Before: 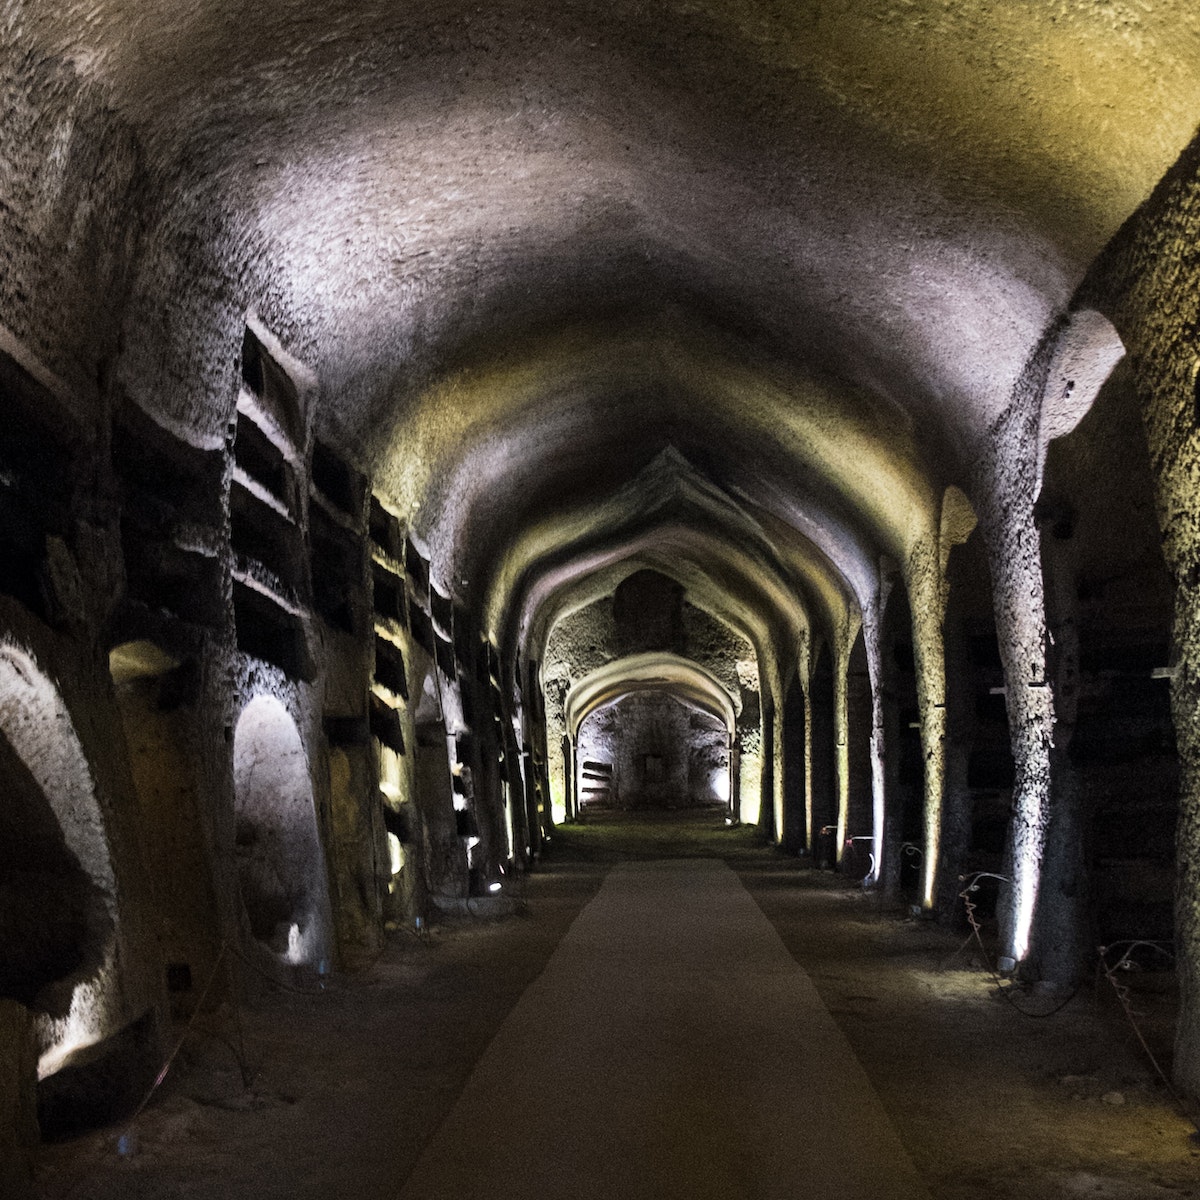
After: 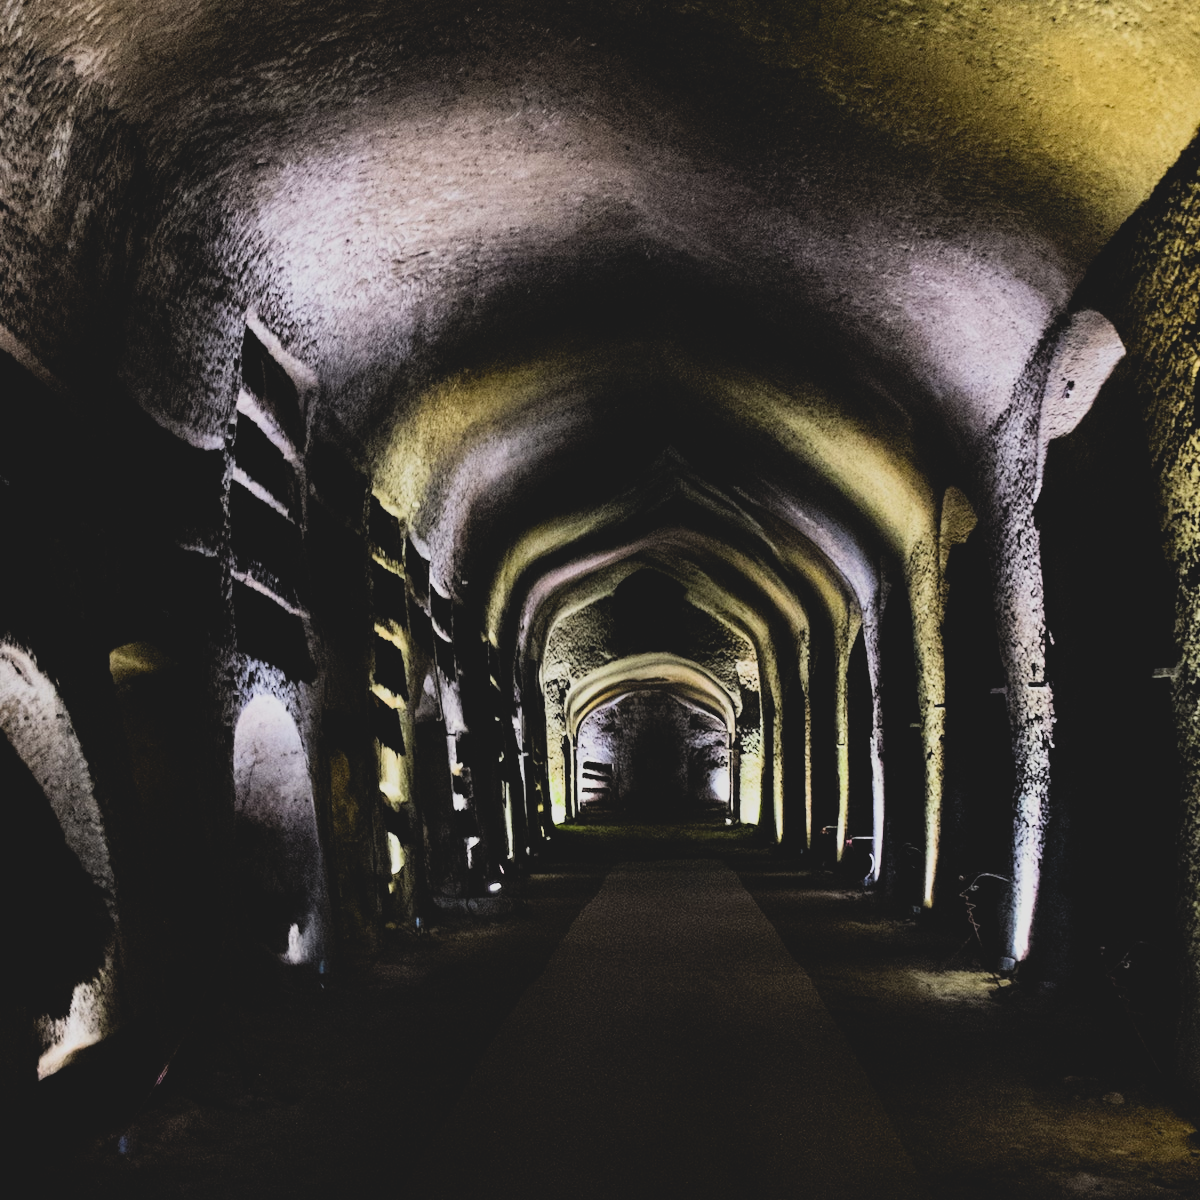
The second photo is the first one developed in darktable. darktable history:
contrast brightness saturation: contrast -0.19, saturation 0.19
filmic rgb: black relative exposure -5.42 EV, white relative exposure 2.85 EV, dynamic range scaling -37.73%, hardness 4, contrast 1.605, highlights saturation mix -0.93%
